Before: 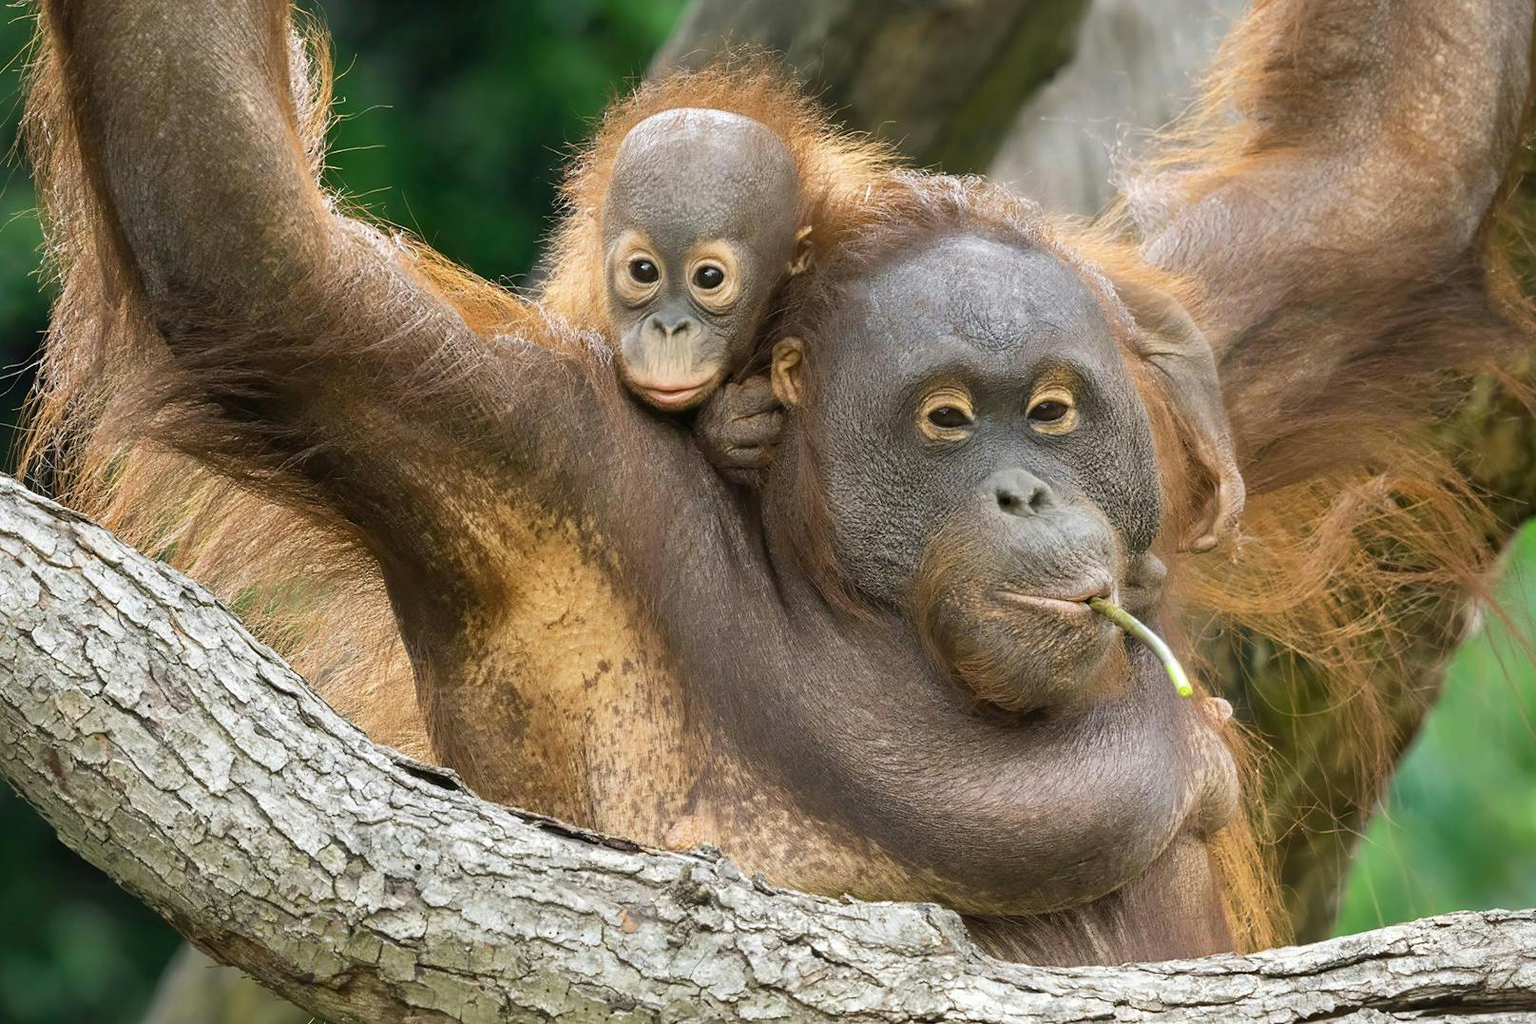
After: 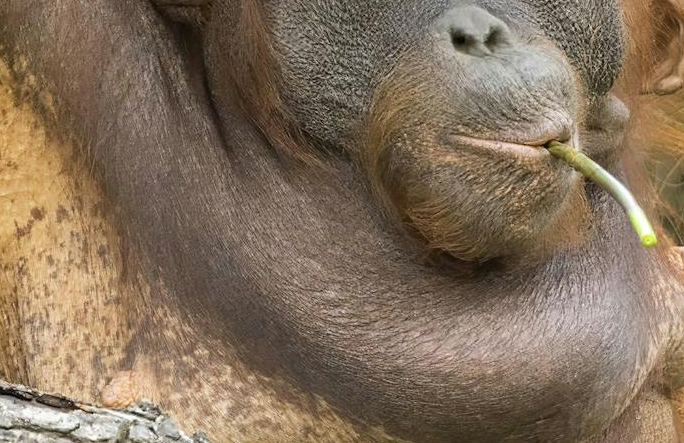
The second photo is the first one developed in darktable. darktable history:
crop: left 37.064%, top 45.256%, right 20.555%, bottom 13.546%
